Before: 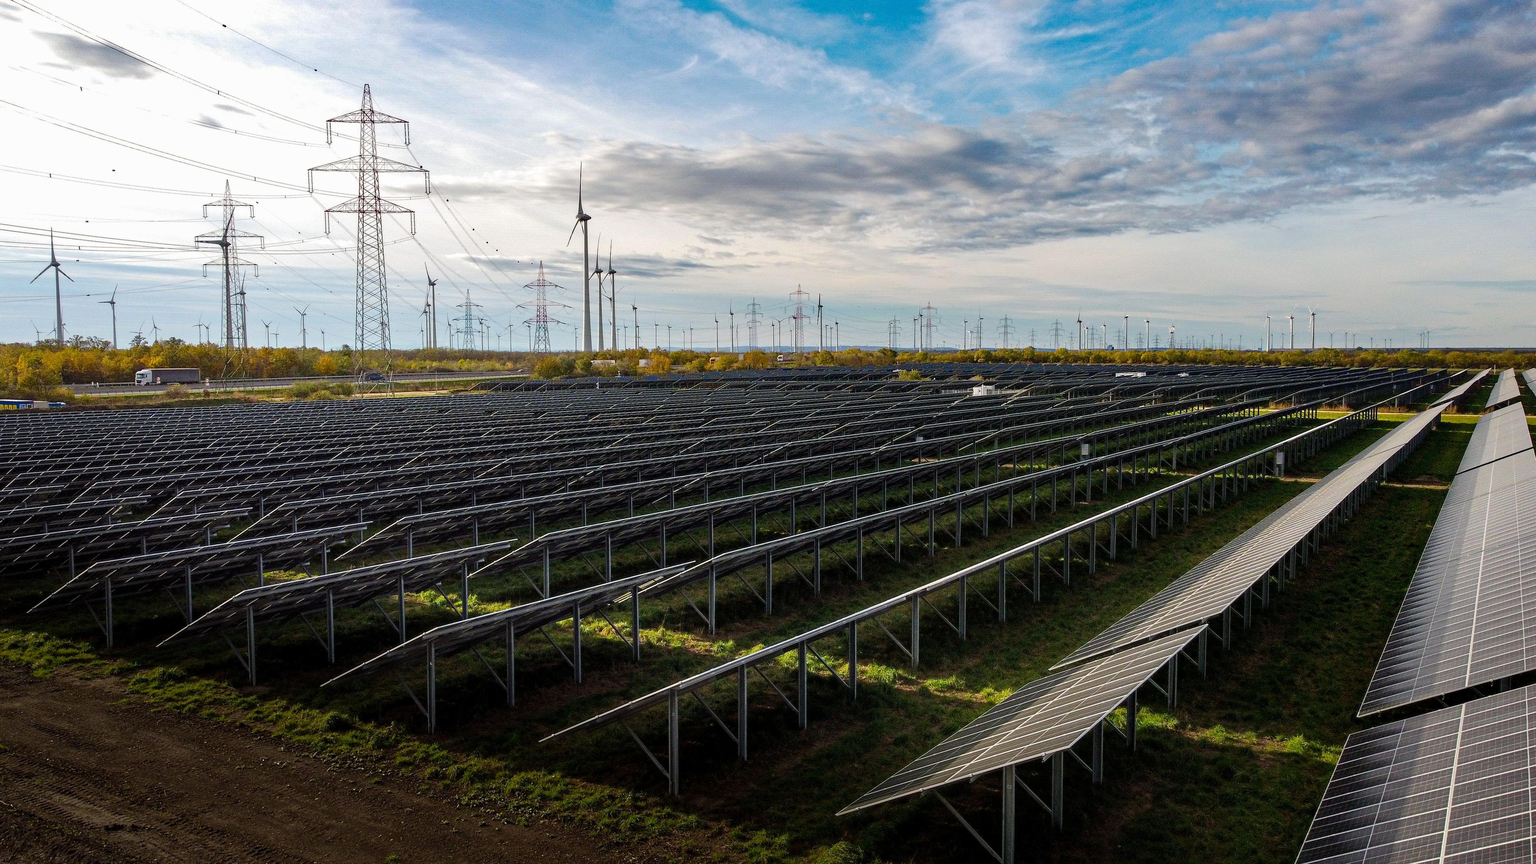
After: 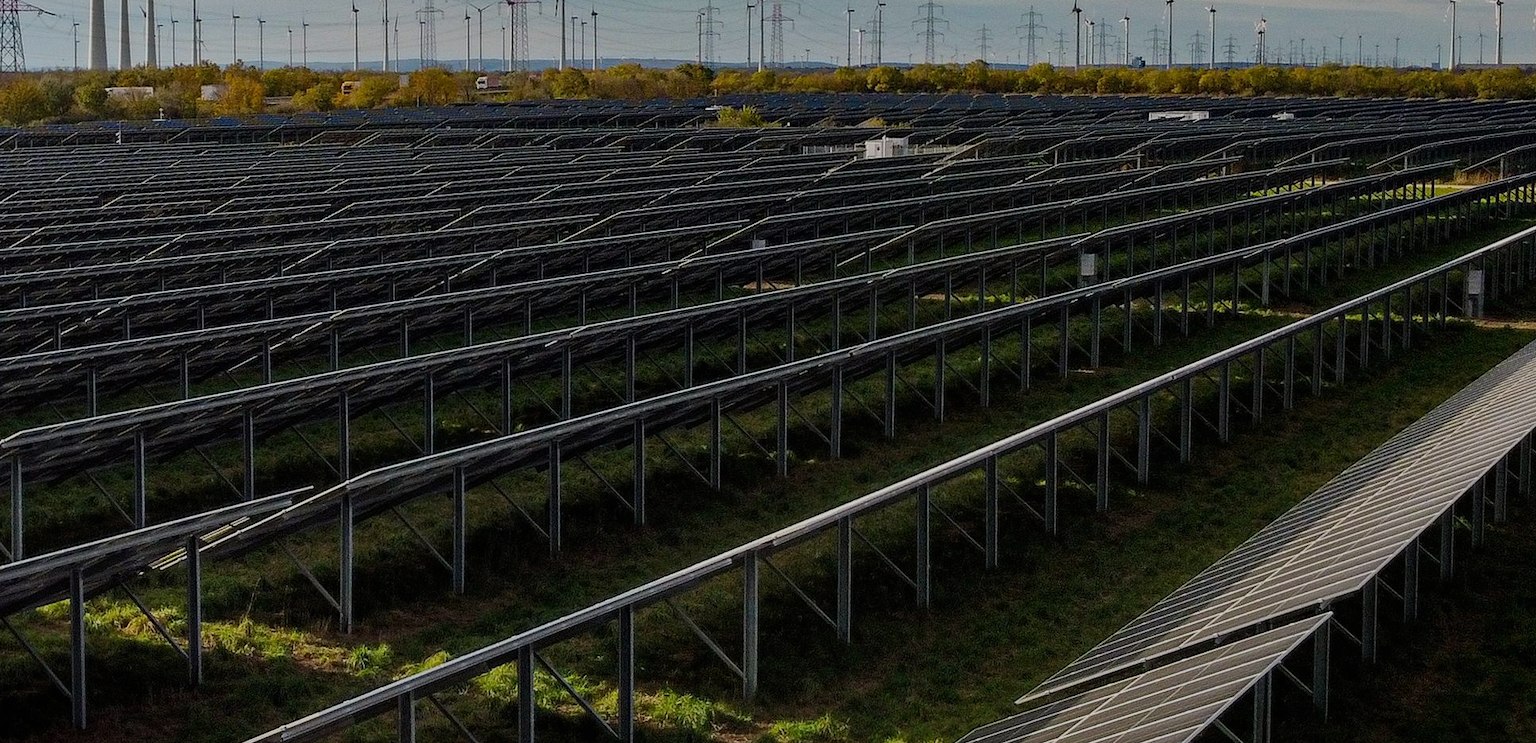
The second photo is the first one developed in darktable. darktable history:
exposure: black level correction 0, exposure -0.721 EV, compensate highlight preservation false
crop: left 35.03%, top 36.625%, right 14.663%, bottom 20.057%
